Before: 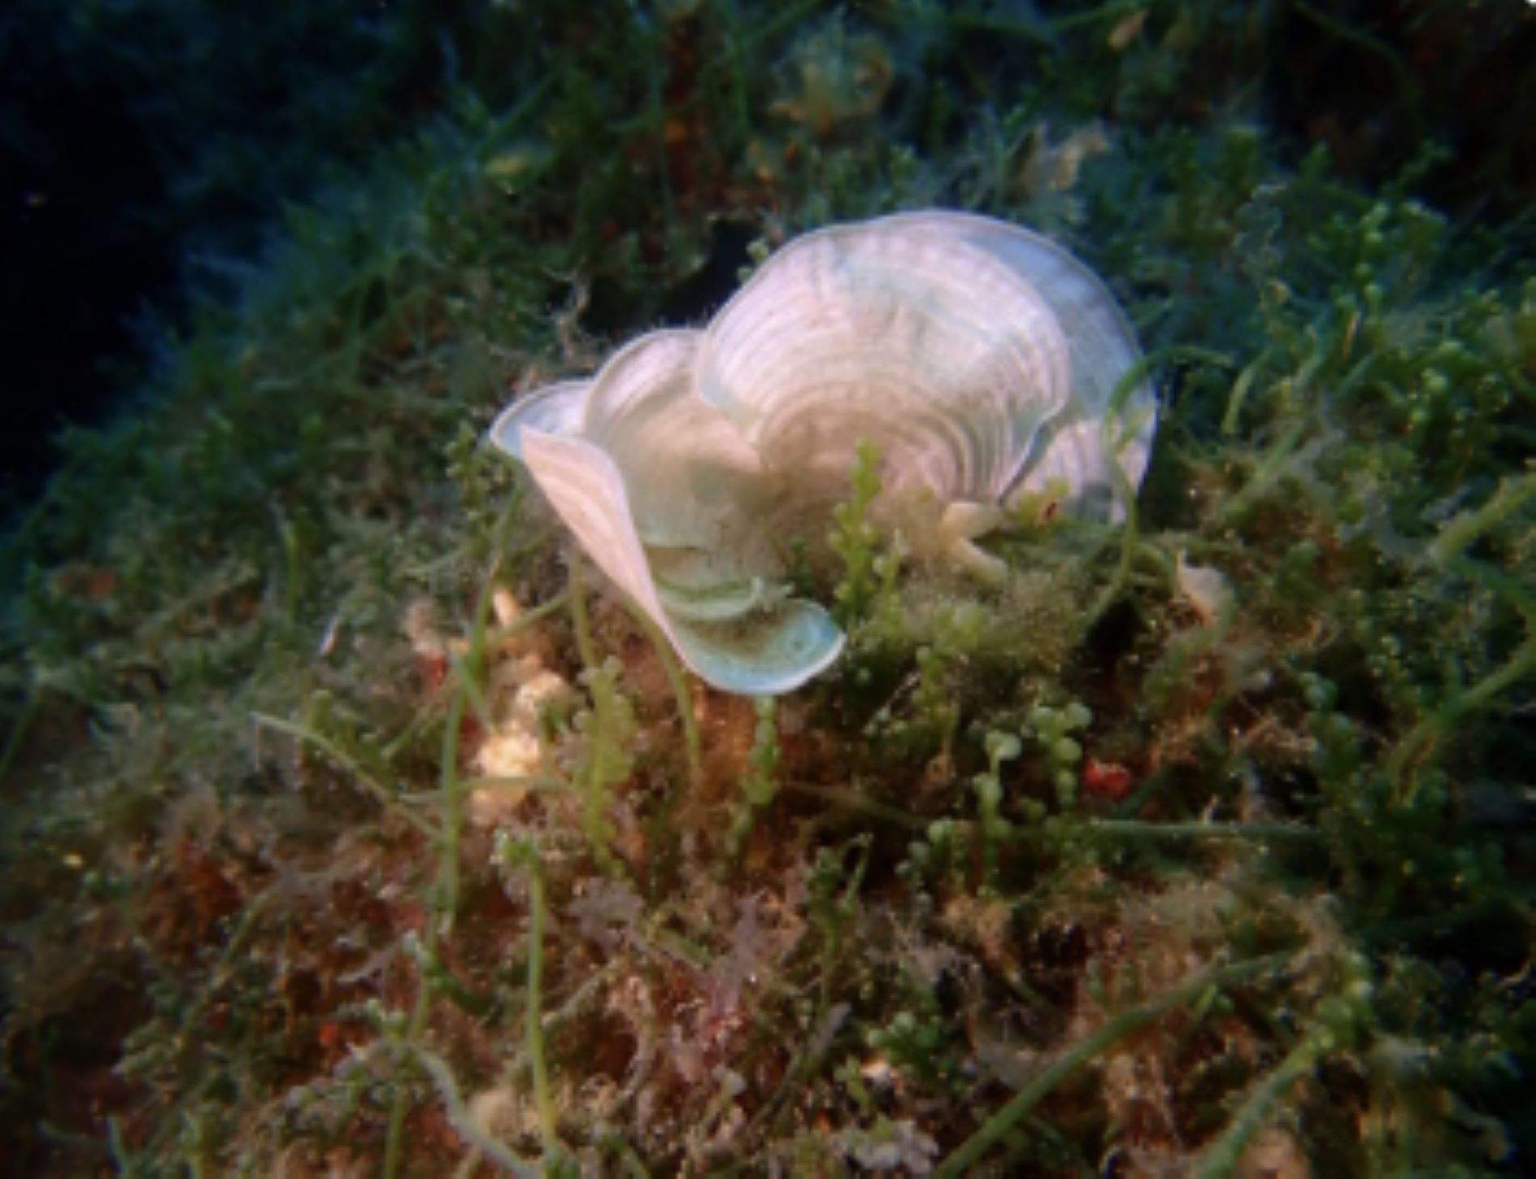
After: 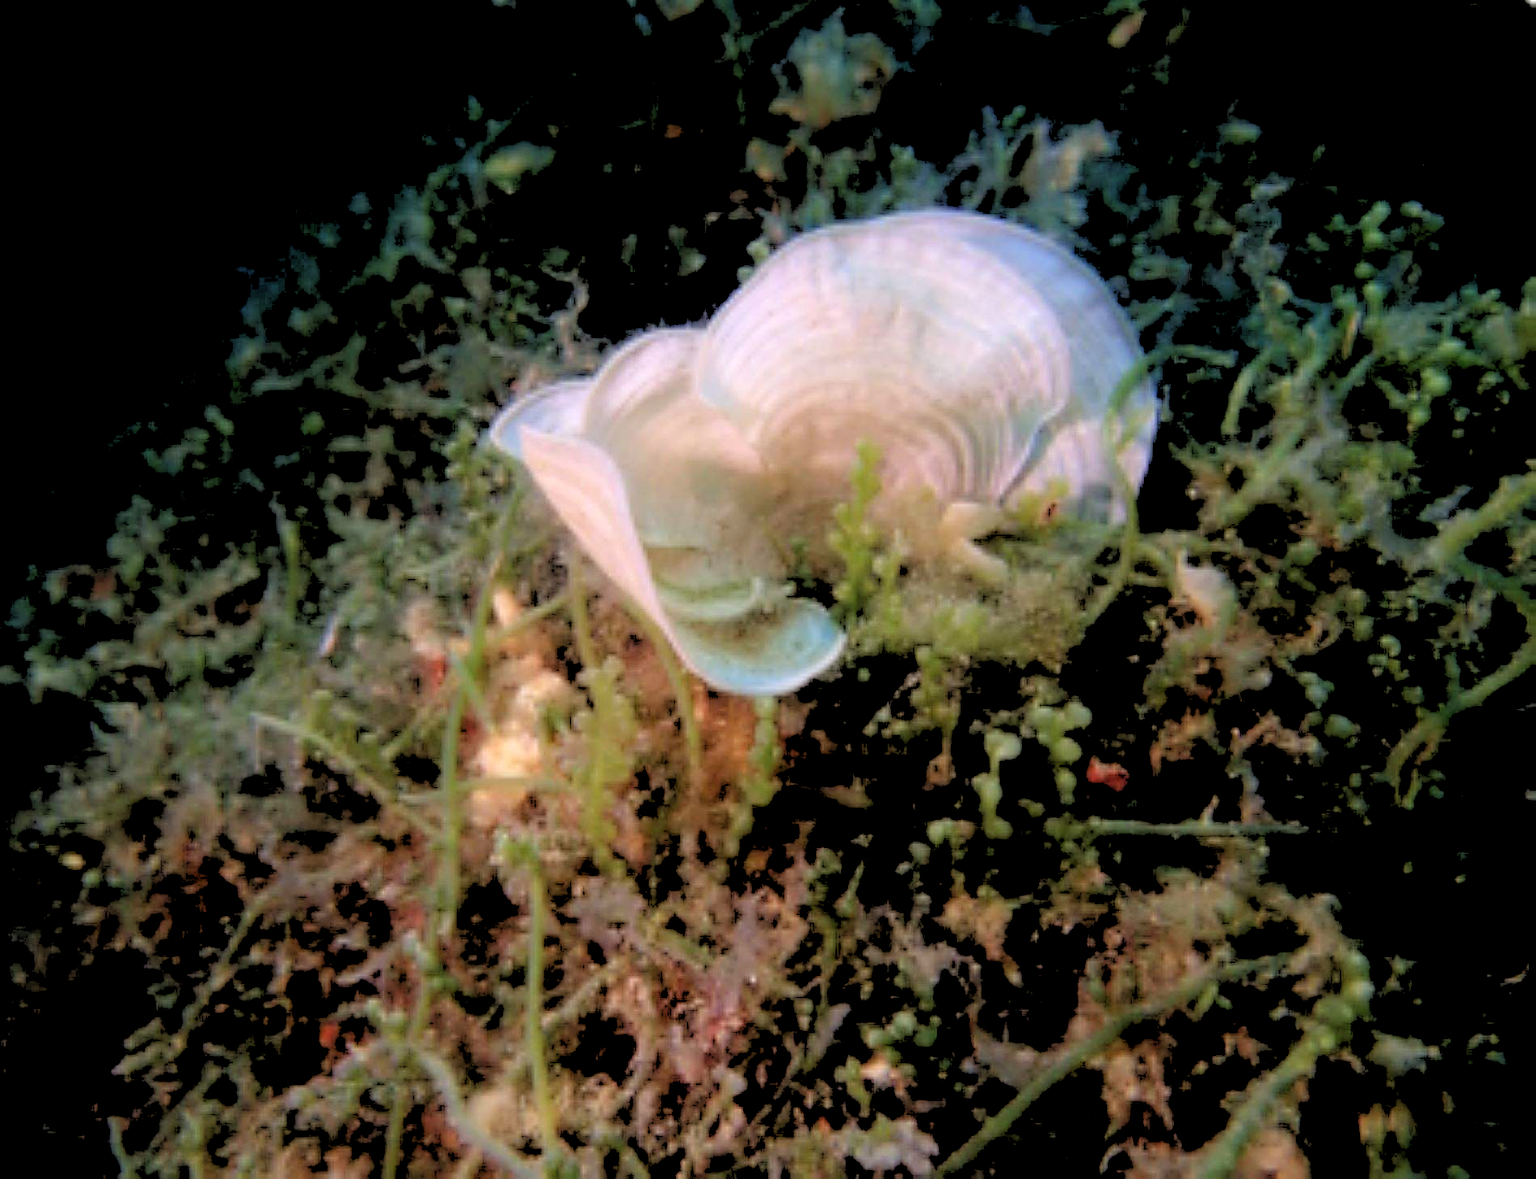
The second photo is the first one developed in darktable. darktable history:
rgb levels: levels [[0.027, 0.429, 0.996], [0, 0.5, 1], [0, 0.5, 1]]
sharpen: on, module defaults
